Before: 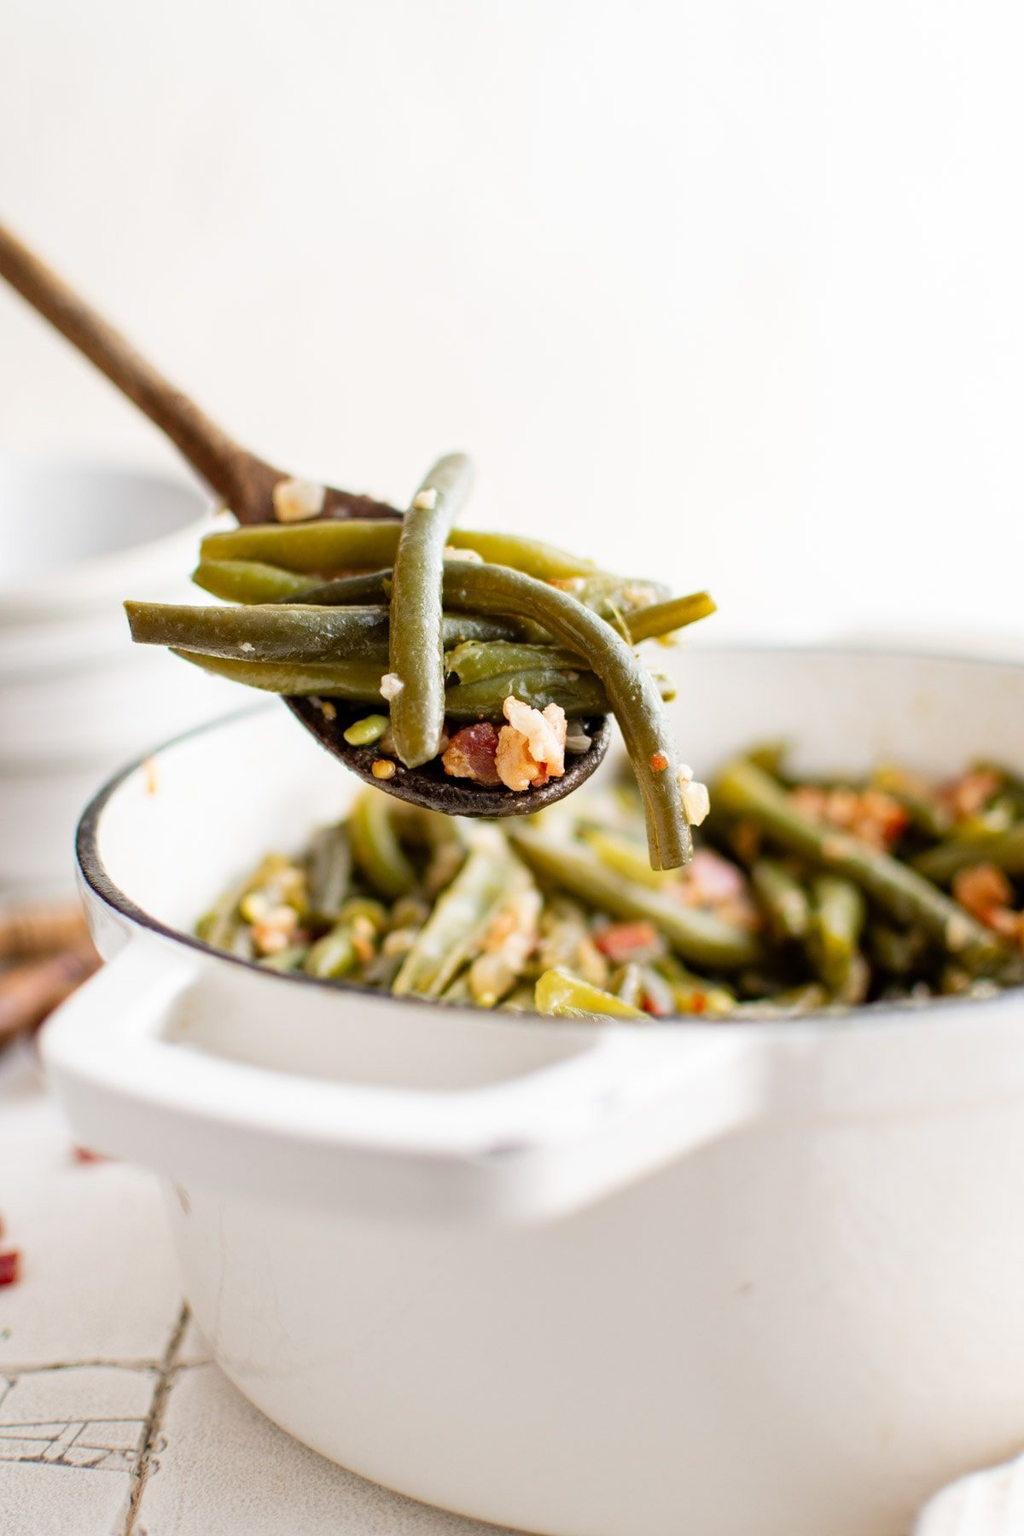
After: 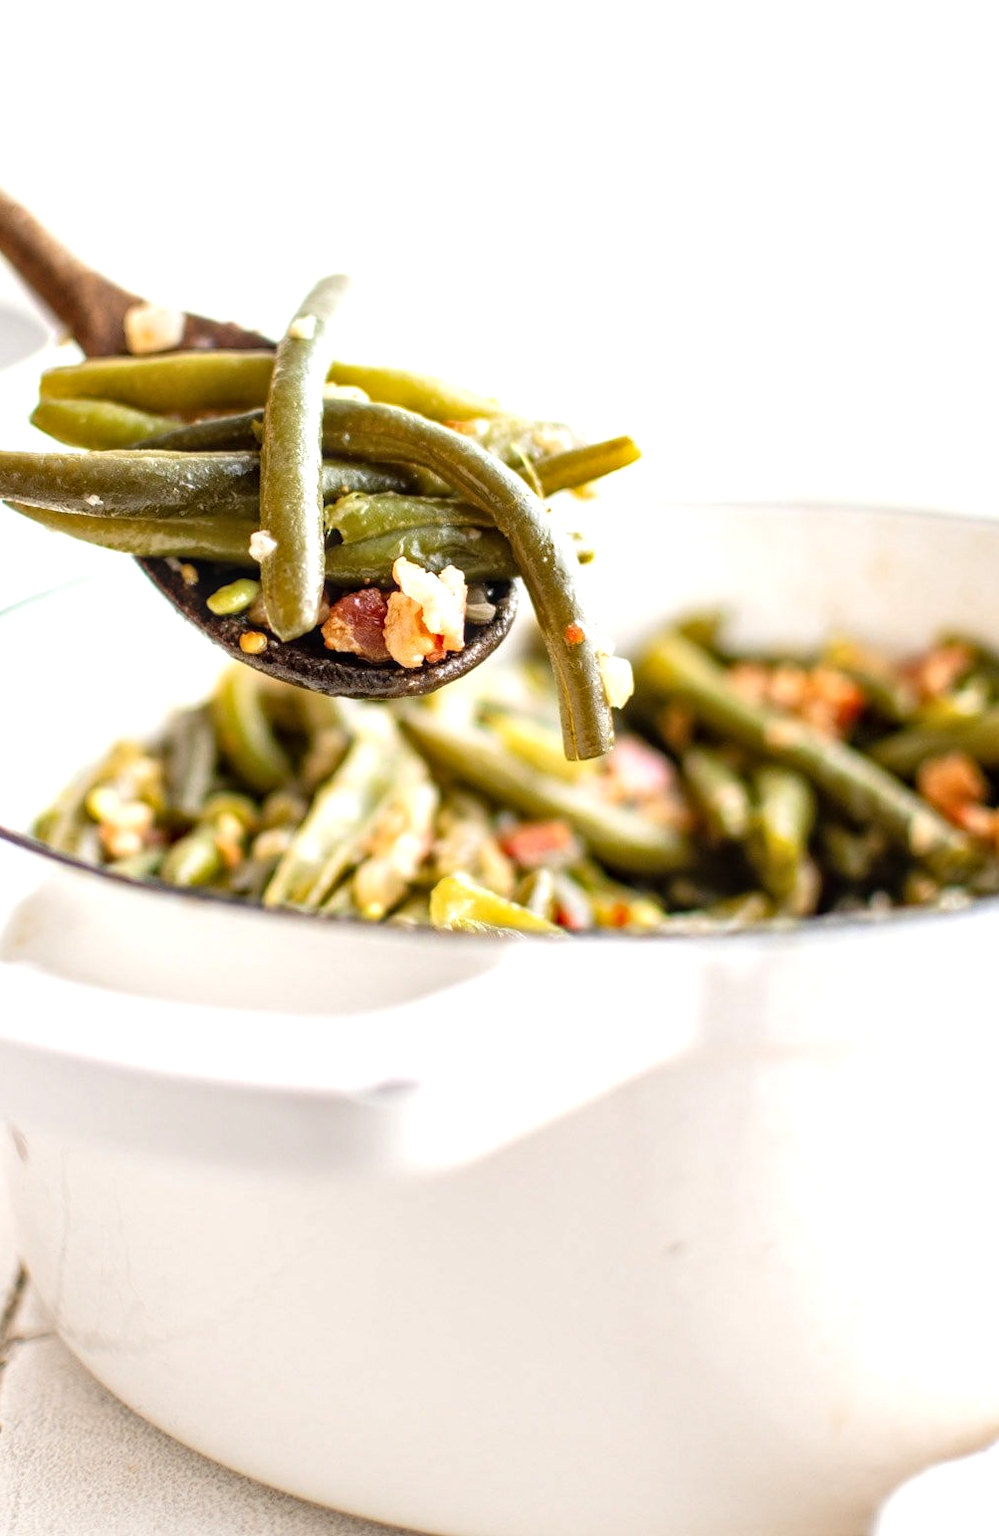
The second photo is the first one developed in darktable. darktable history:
local contrast: on, module defaults
crop: left 16.315%, top 14.246%
white balance: red 1, blue 1
exposure: black level correction 0.001, exposure 0.5 EV, compensate exposure bias true, compensate highlight preservation false
